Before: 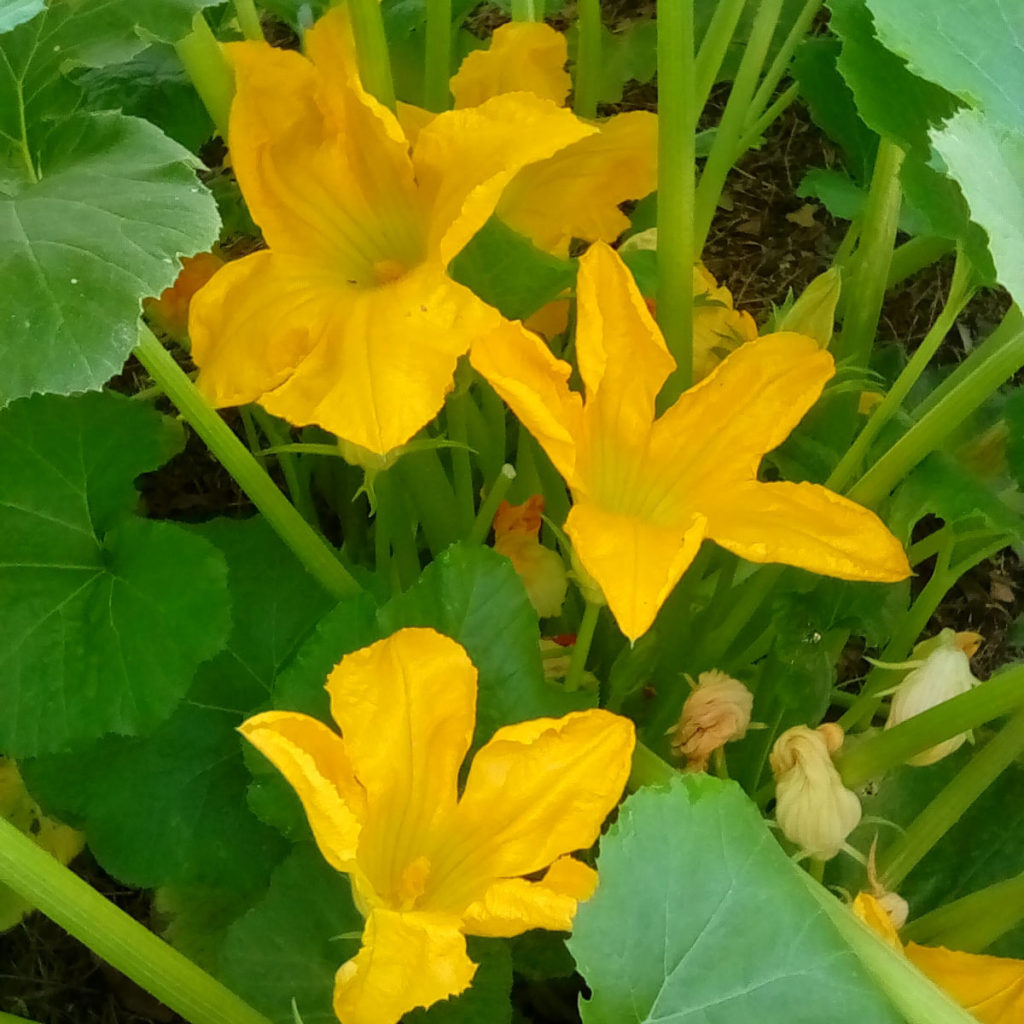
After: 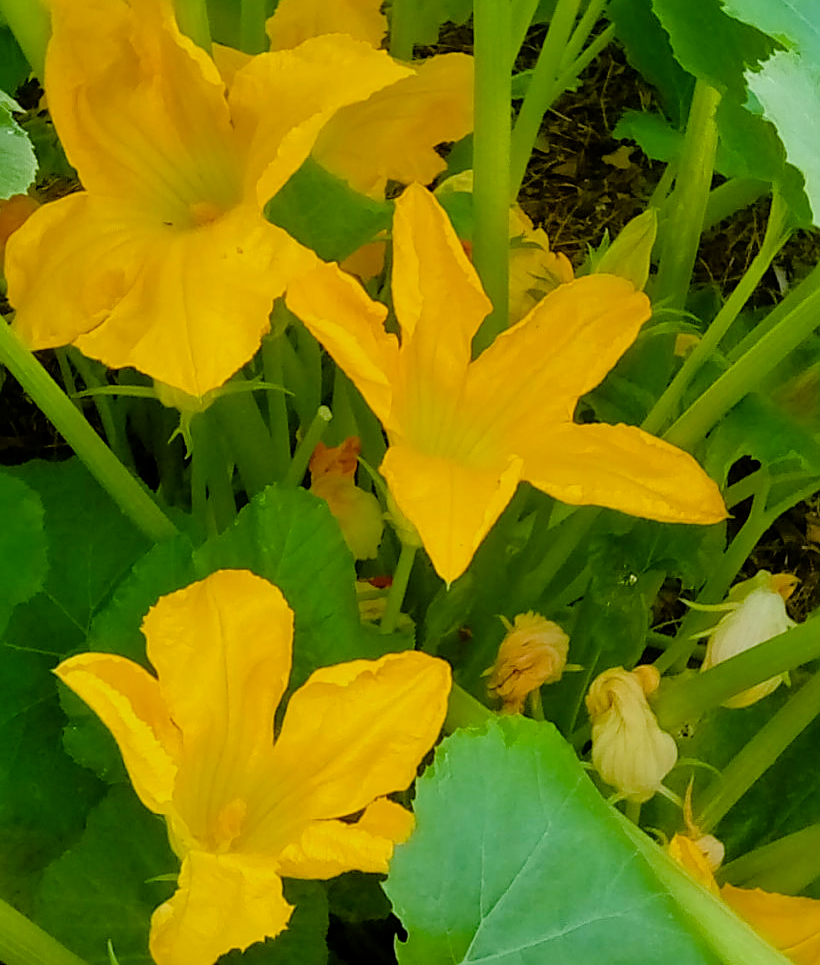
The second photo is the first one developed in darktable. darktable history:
crop and rotate: left 18.014%, top 5.728%, right 1.819%
filmic rgb: middle gray luminance 18.34%, black relative exposure -11.11 EV, white relative exposure 3.75 EV, target black luminance 0%, hardness 5.81, latitude 57.22%, contrast 0.964, shadows ↔ highlights balance 49.51%, color science v6 (2022)
color balance rgb: perceptual saturation grading › global saturation 20%, perceptual saturation grading › highlights -25.699%, perceptual saturation grading › shadows 50.512%, global vibrance 25.525%
sharpen: on, module defaults
